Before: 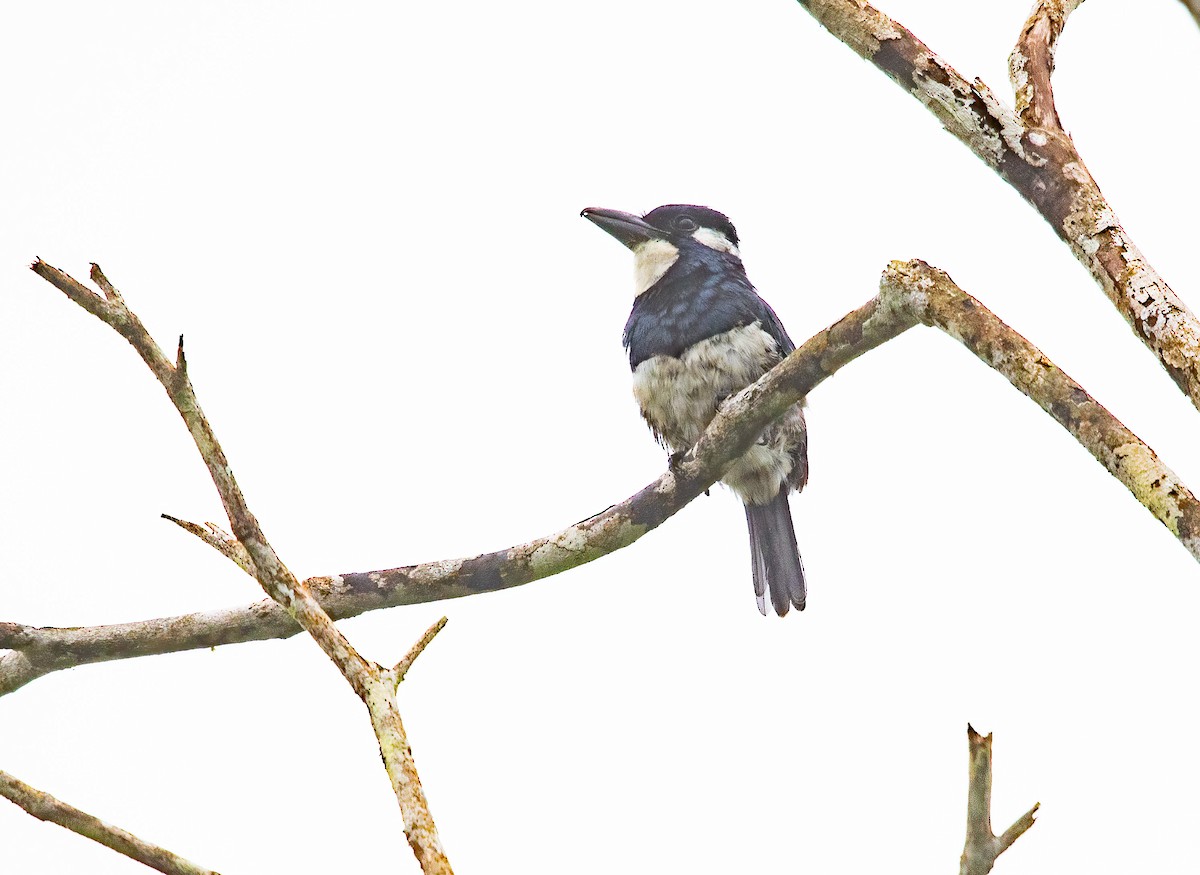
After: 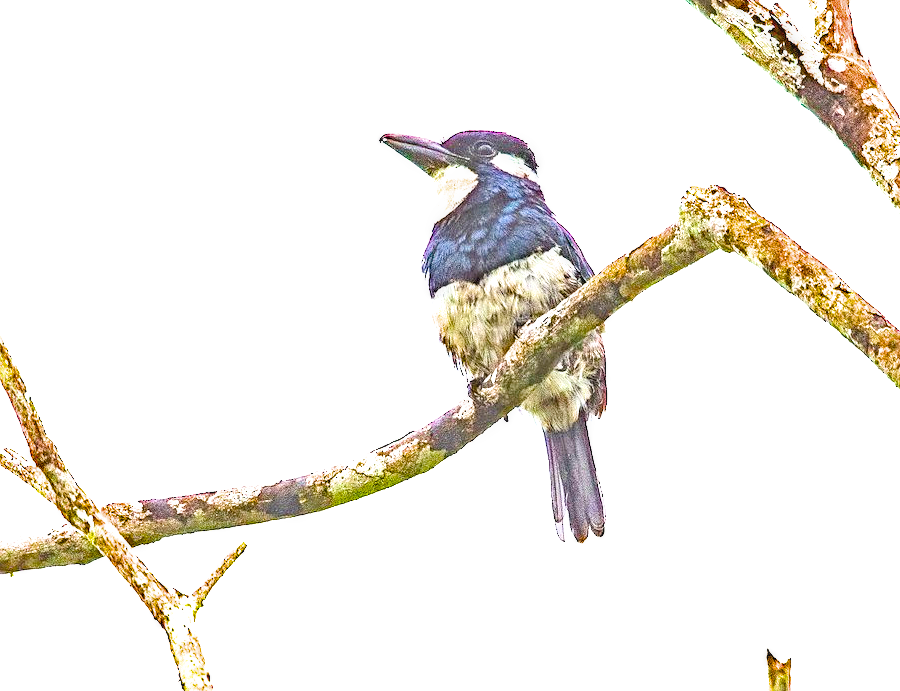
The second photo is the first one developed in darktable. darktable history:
crop: left 16.764%, top 8.499%, right 8.191%, bottom 12.45%
color balance rgb: global offset › luminance 0.469%, linear chroma grading › global chroma 40.2%, perceptual saturation grading › global saturation 20%, perceptual saturation grading › highlights -14.36%, perceptual saturation grading › shadows 49.988%, perceptual brilliance grading › global brilliance 30.359%
exposure: exposure 0.633 EV, compensate highlight preservation false
filmic rgb: black relative exposure -7.93 EV, white relative exposure 4.11 EV, hardness 4.04, latitude 52.01%, contrast 1.01, shadows ↔ highlights balance 5.16%, color science v6 (2022)
sharpen: on, module defaults
local contrast: highlights 22%, detail 150%
